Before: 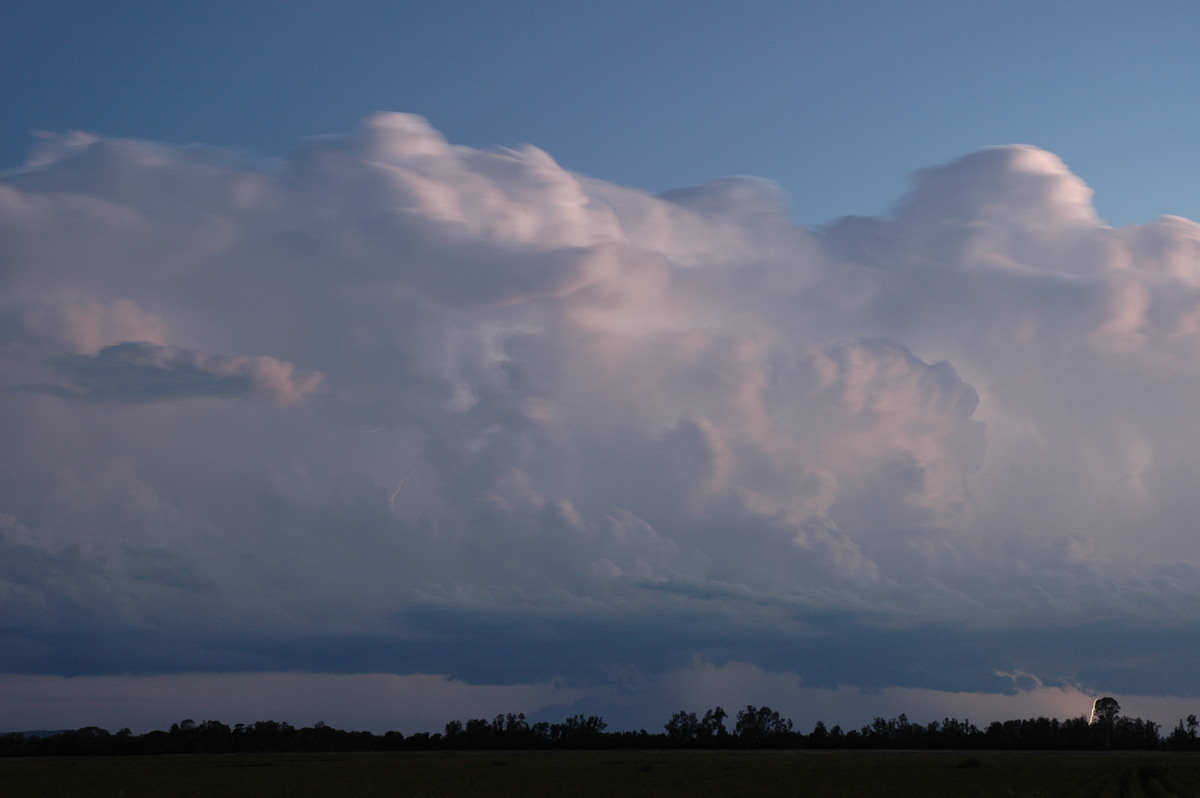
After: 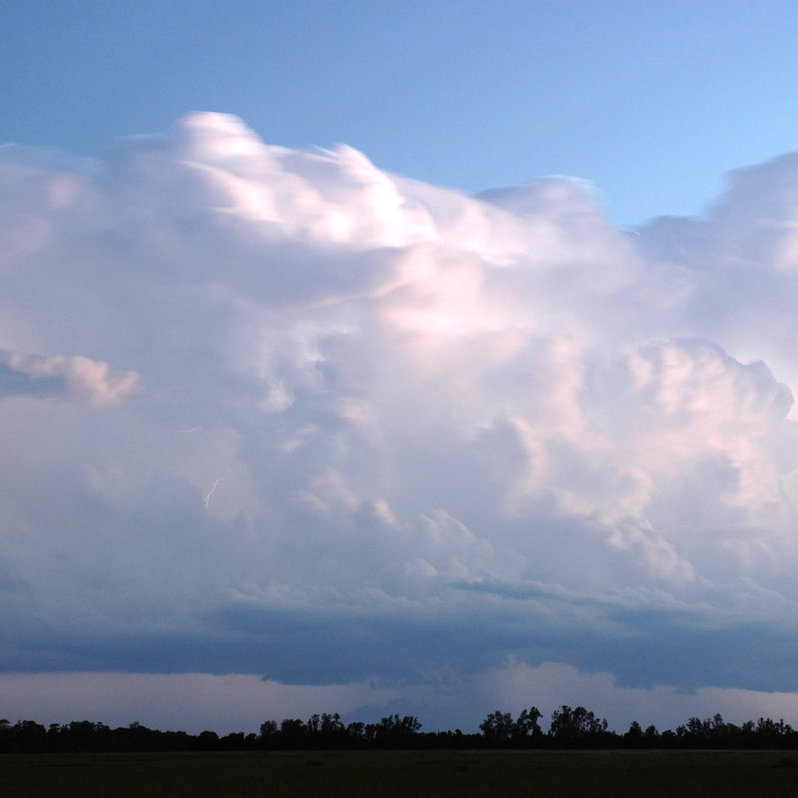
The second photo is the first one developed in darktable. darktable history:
exposure: exposure 0.602 EV, compensate highlight preservation false
crop and rotate: left 15.461%, right 17.973%
tone equalizer: -8 EV -0.751 EV, -7 EV -0.692 EV, -6 EV -0.578 EV, -5 EV -0.387 EV, -3 EV 0.396 EV, -2 EV 0.6 EV, -1 EV 0.681 EV, +0 EV 0.721 EV
